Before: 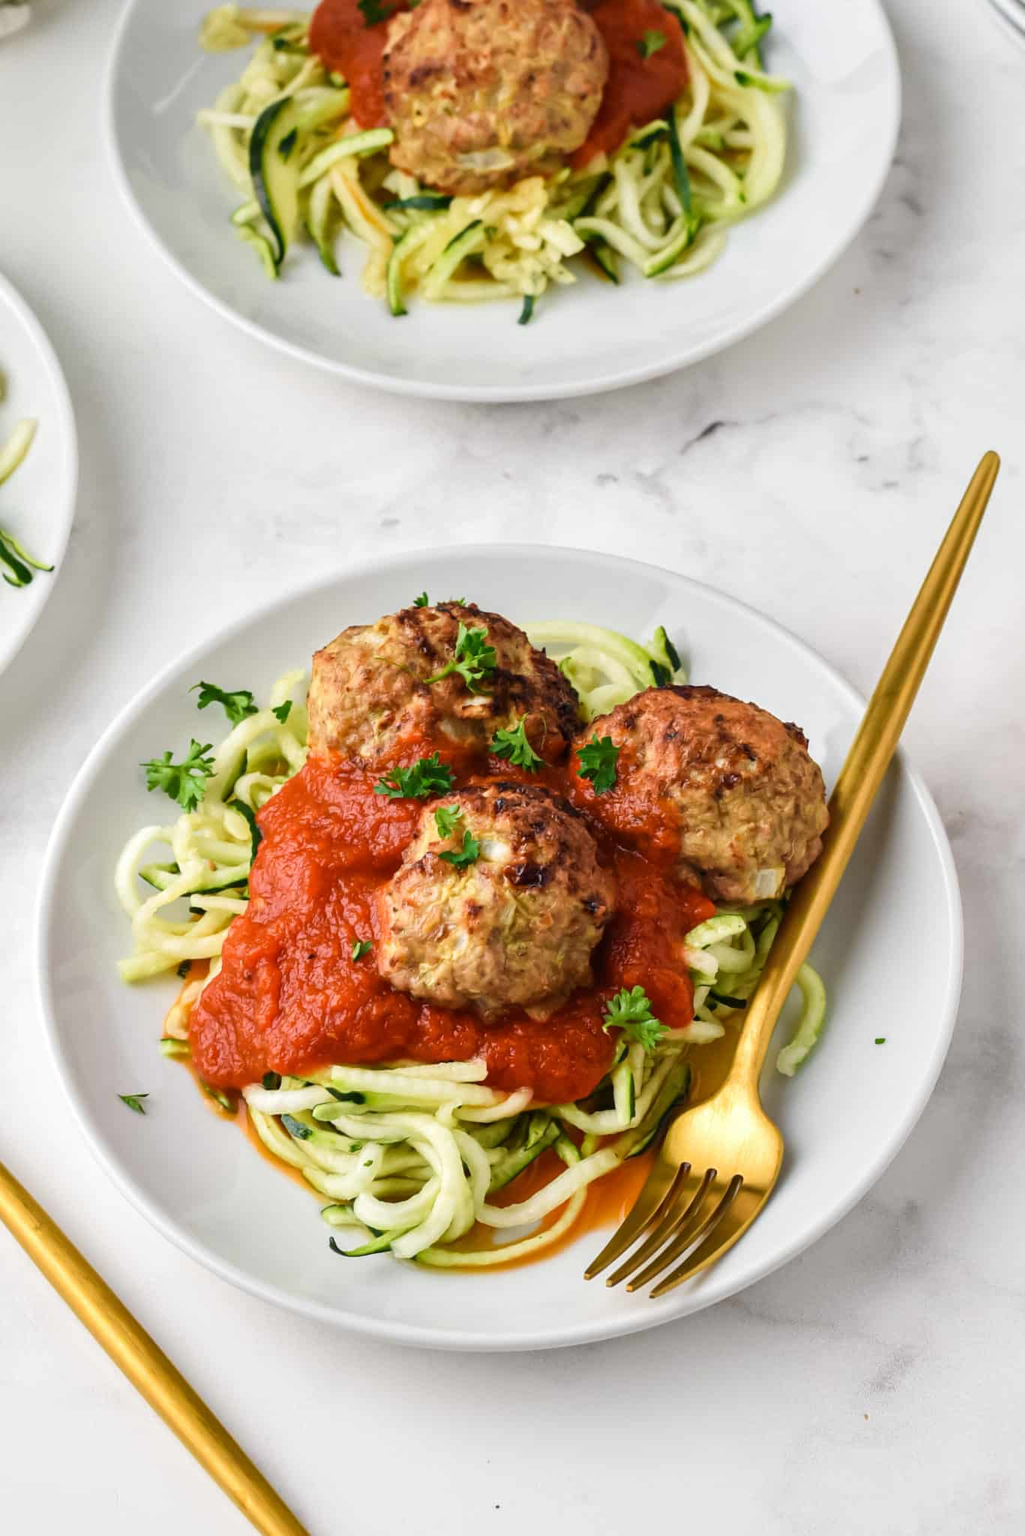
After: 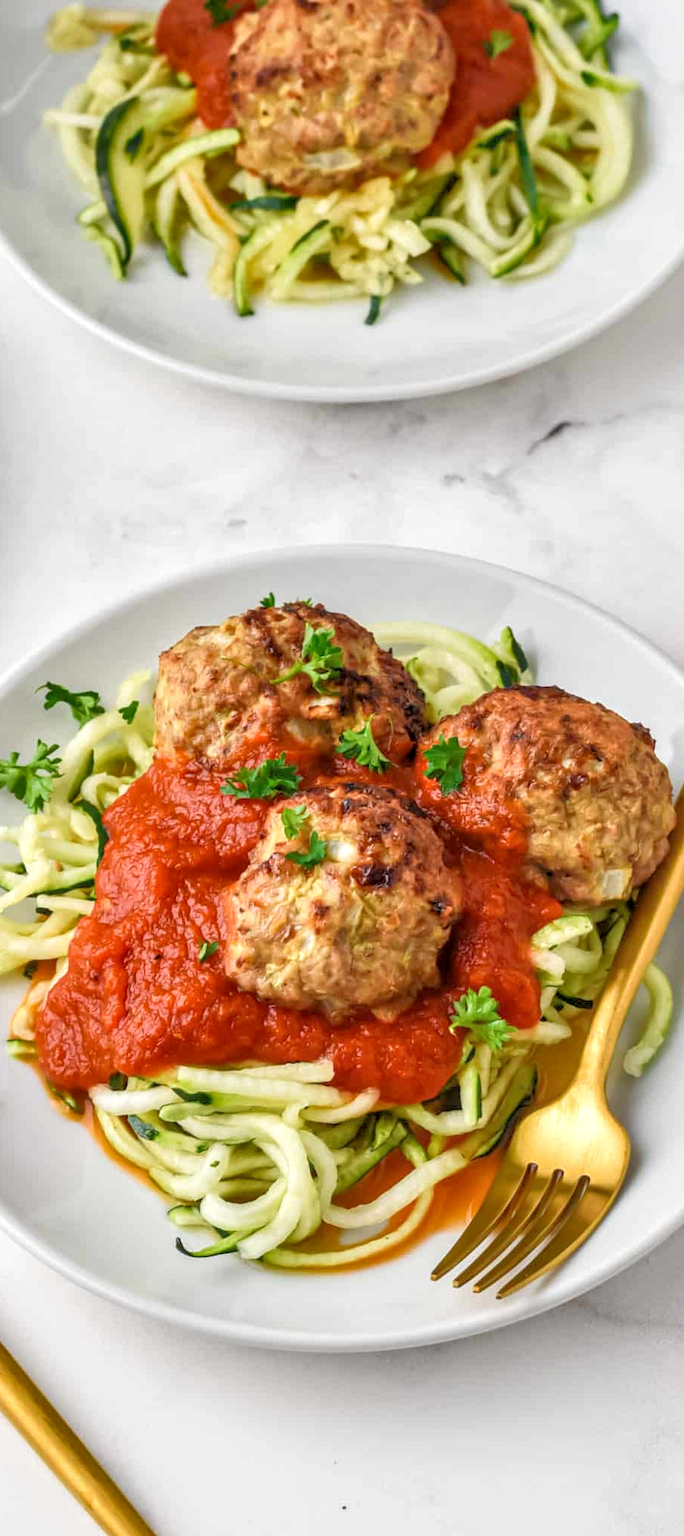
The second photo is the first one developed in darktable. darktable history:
tone equalizer: -7 EV 0.161 EV, -6 EV 0.565 EV, -5 EV 1.18 EV, -4 EV 1.36 EV, -3 EV 1.18 EV, -2 EV 0.6 EV, -1 EV 0.148 EV
local contrast: on, module defaults
crop and rotate: left 15.067%, right 18.164%
